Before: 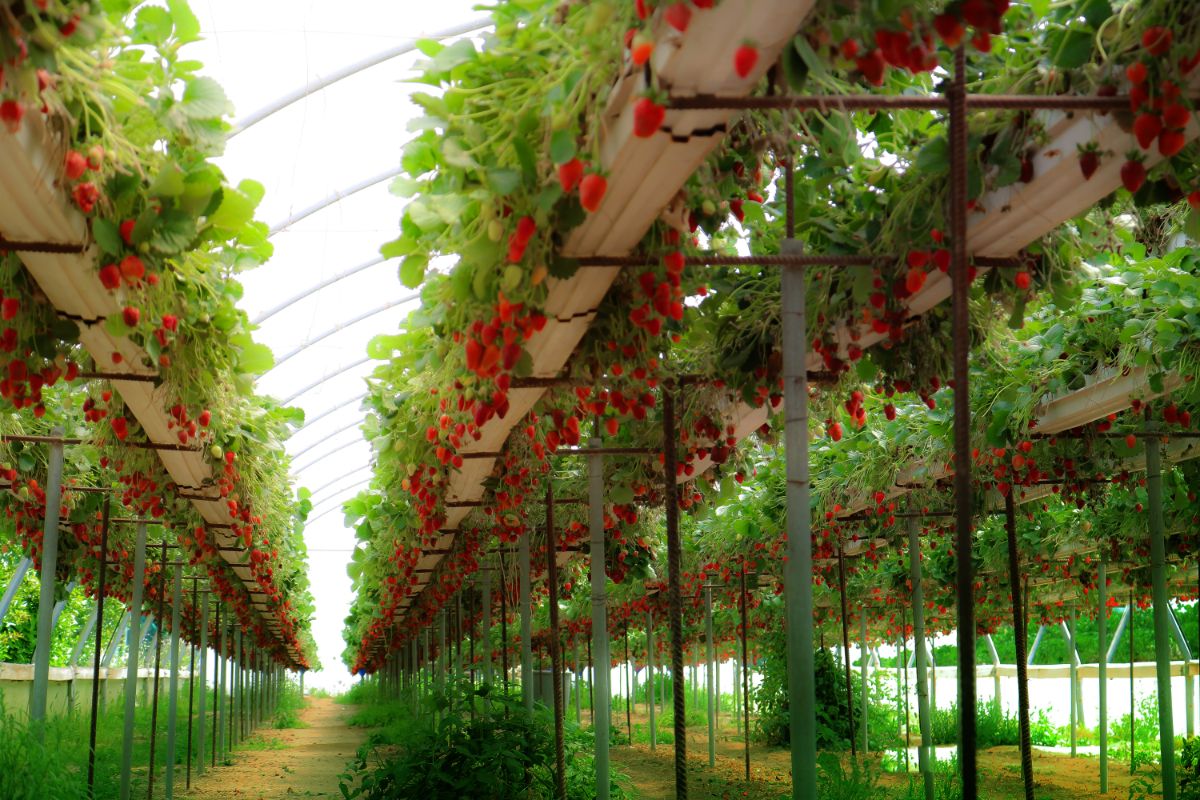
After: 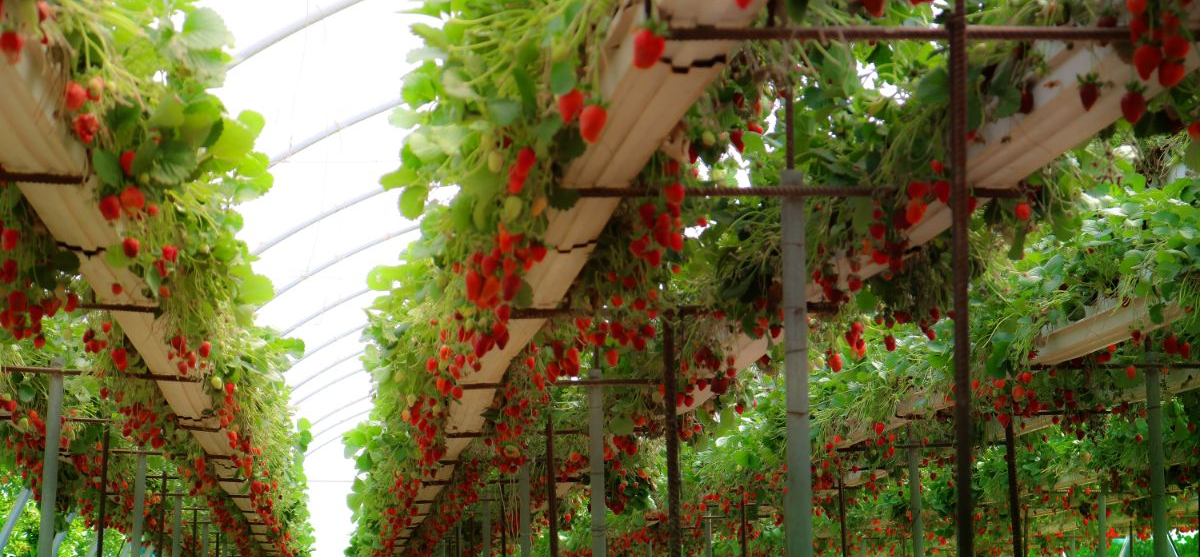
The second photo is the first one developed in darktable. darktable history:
crop and rotate: top 8.706%, bottom 21.547%
